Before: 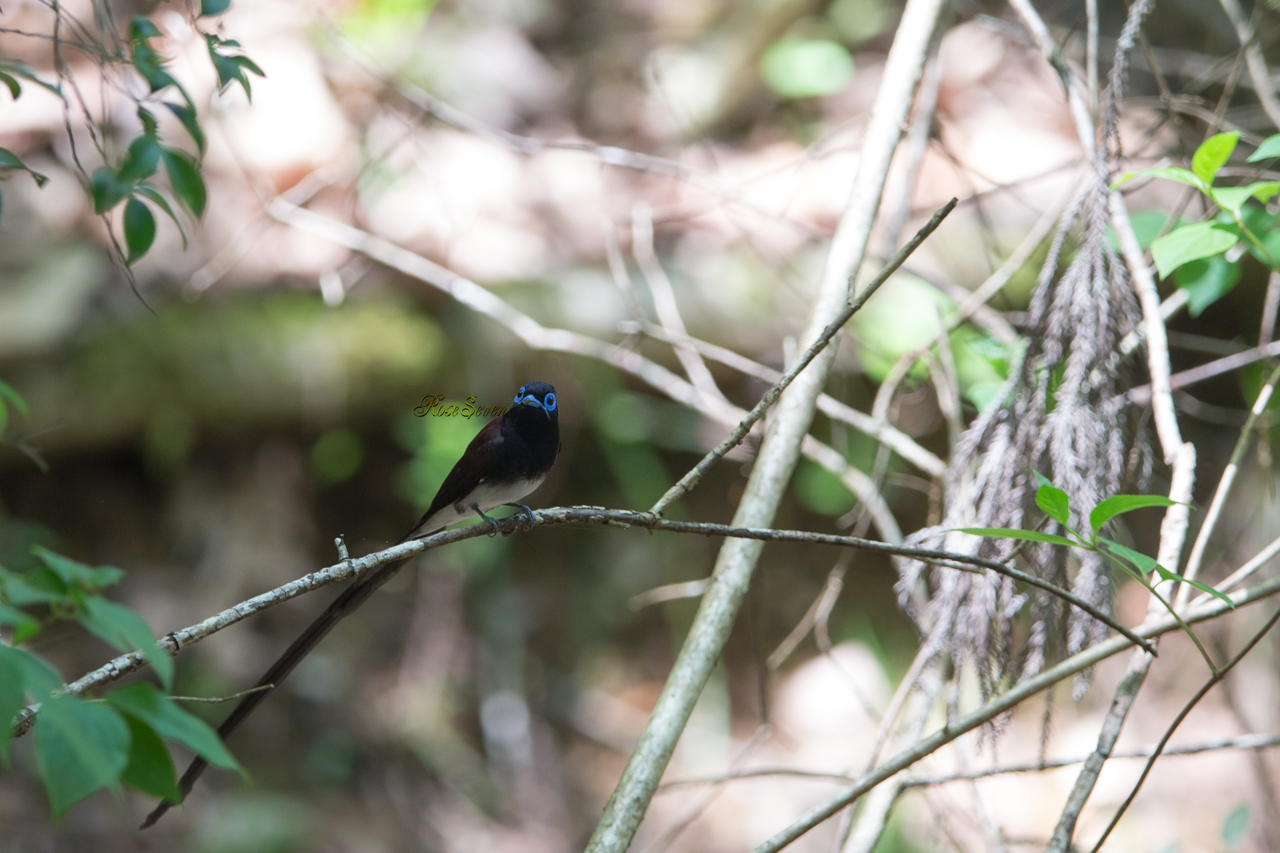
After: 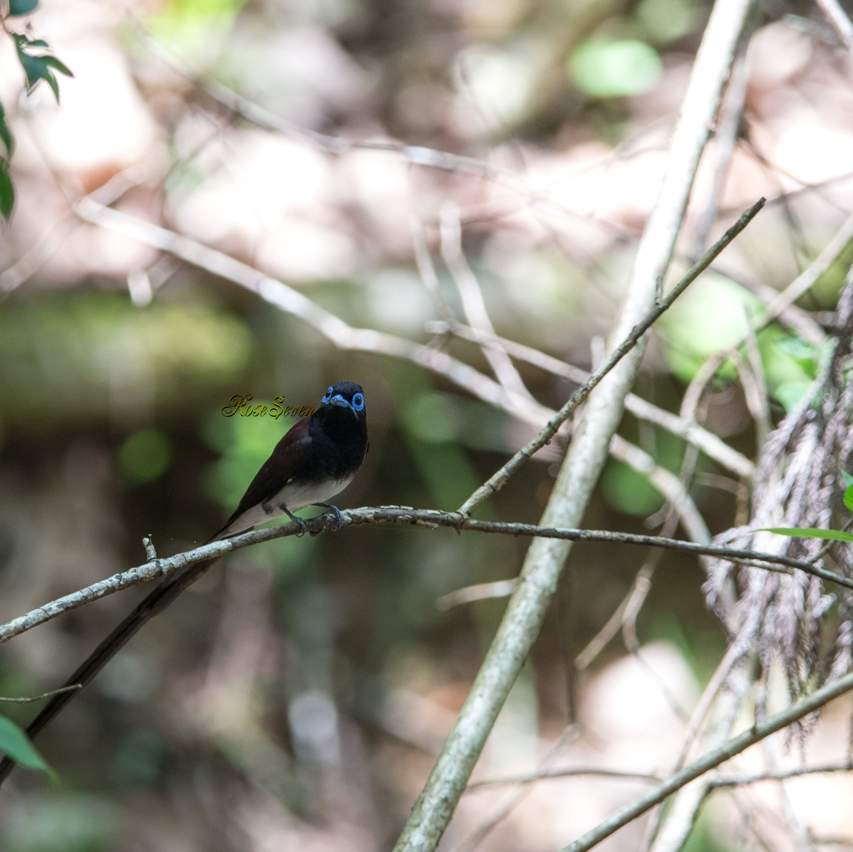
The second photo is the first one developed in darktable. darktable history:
crop and rotate: left 15.055%, right 18.278%
local contrast: on, module defaults
